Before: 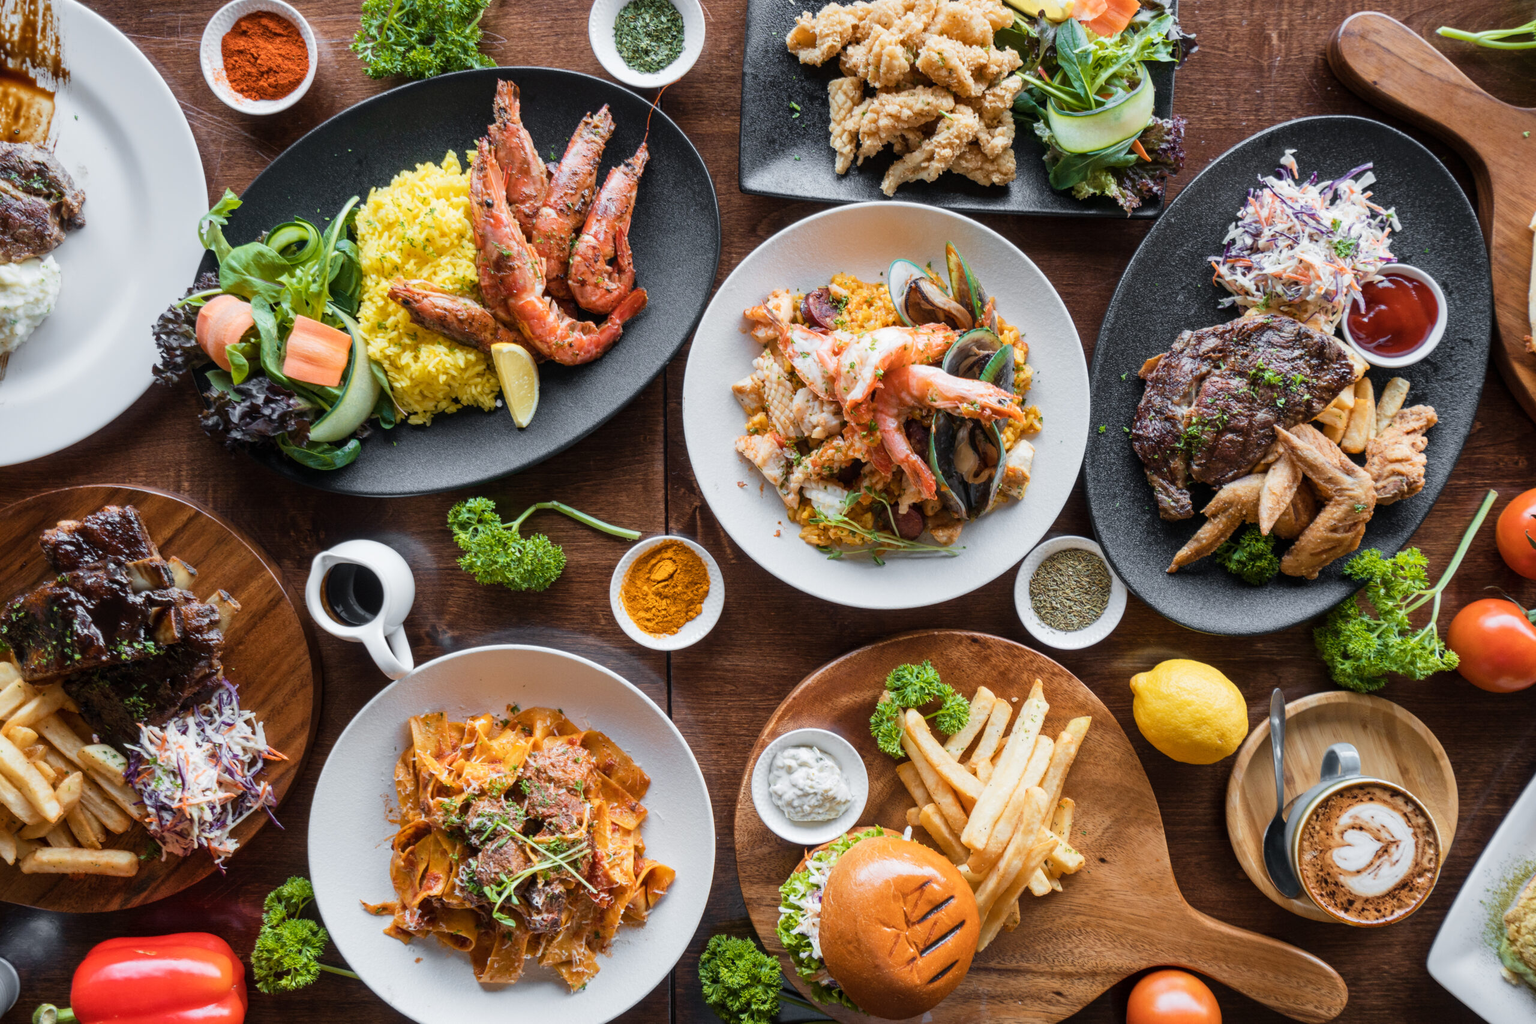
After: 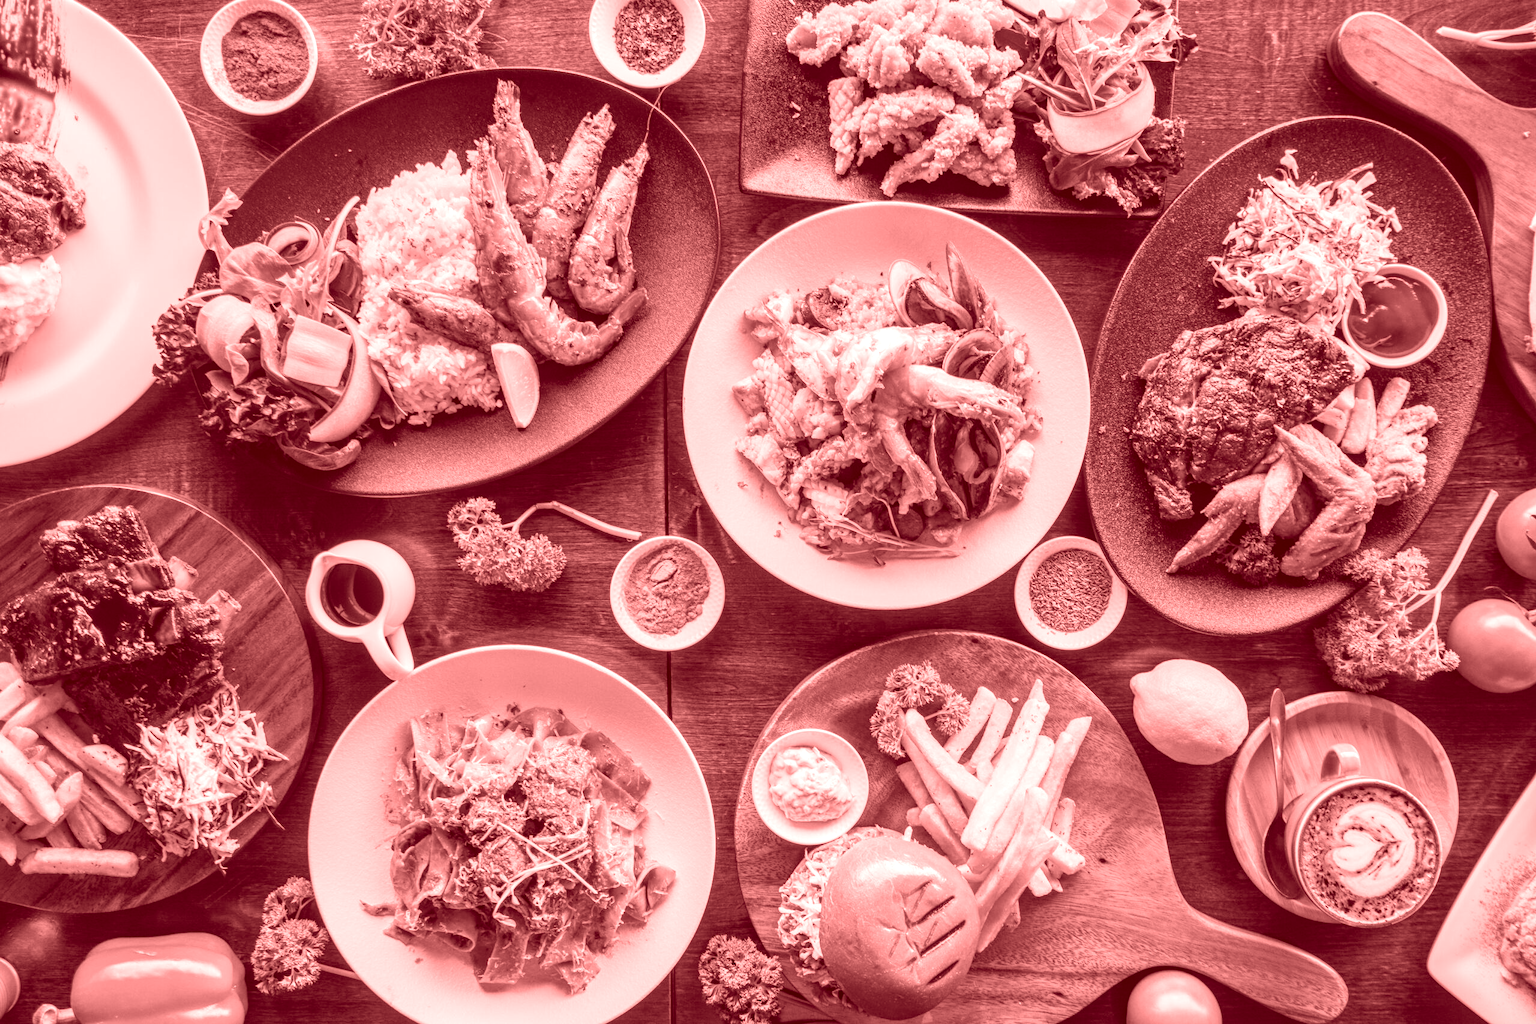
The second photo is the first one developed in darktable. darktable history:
local contrast: detail 130%
colorize: saturation 60%, source mix 100%
